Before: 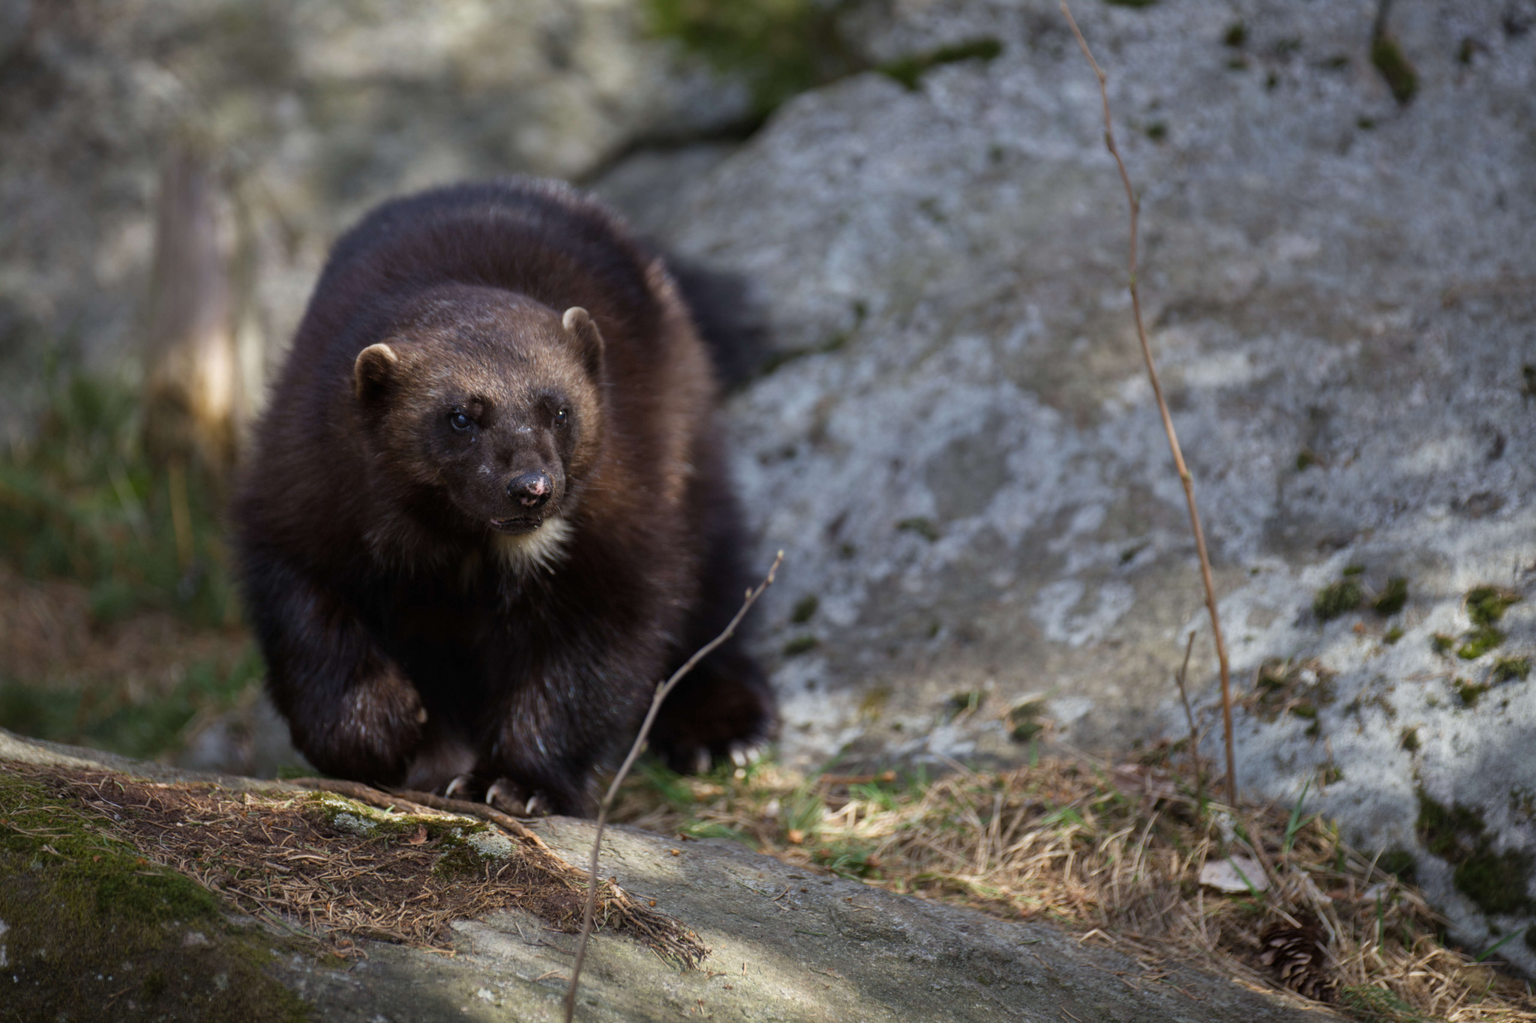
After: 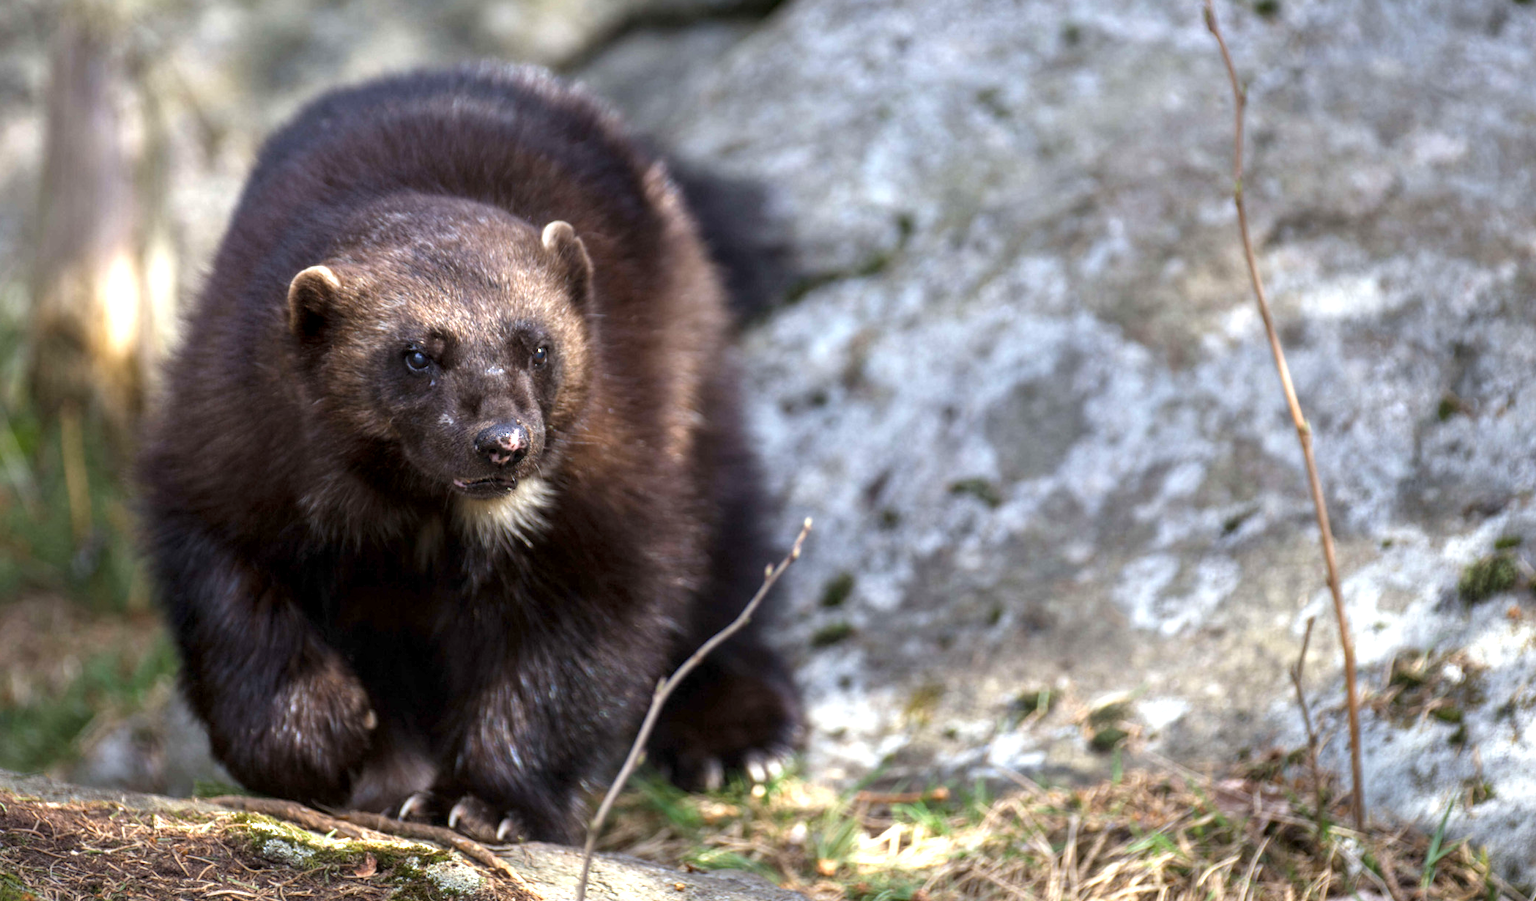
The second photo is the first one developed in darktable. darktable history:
crop: left 7.763%, top 12.34%, right 10.305%, bottom 15.451%
exposure: black level correction 0, exposure 1.103 EV, compensate highlight preservation false
local contrast: detail 130%
